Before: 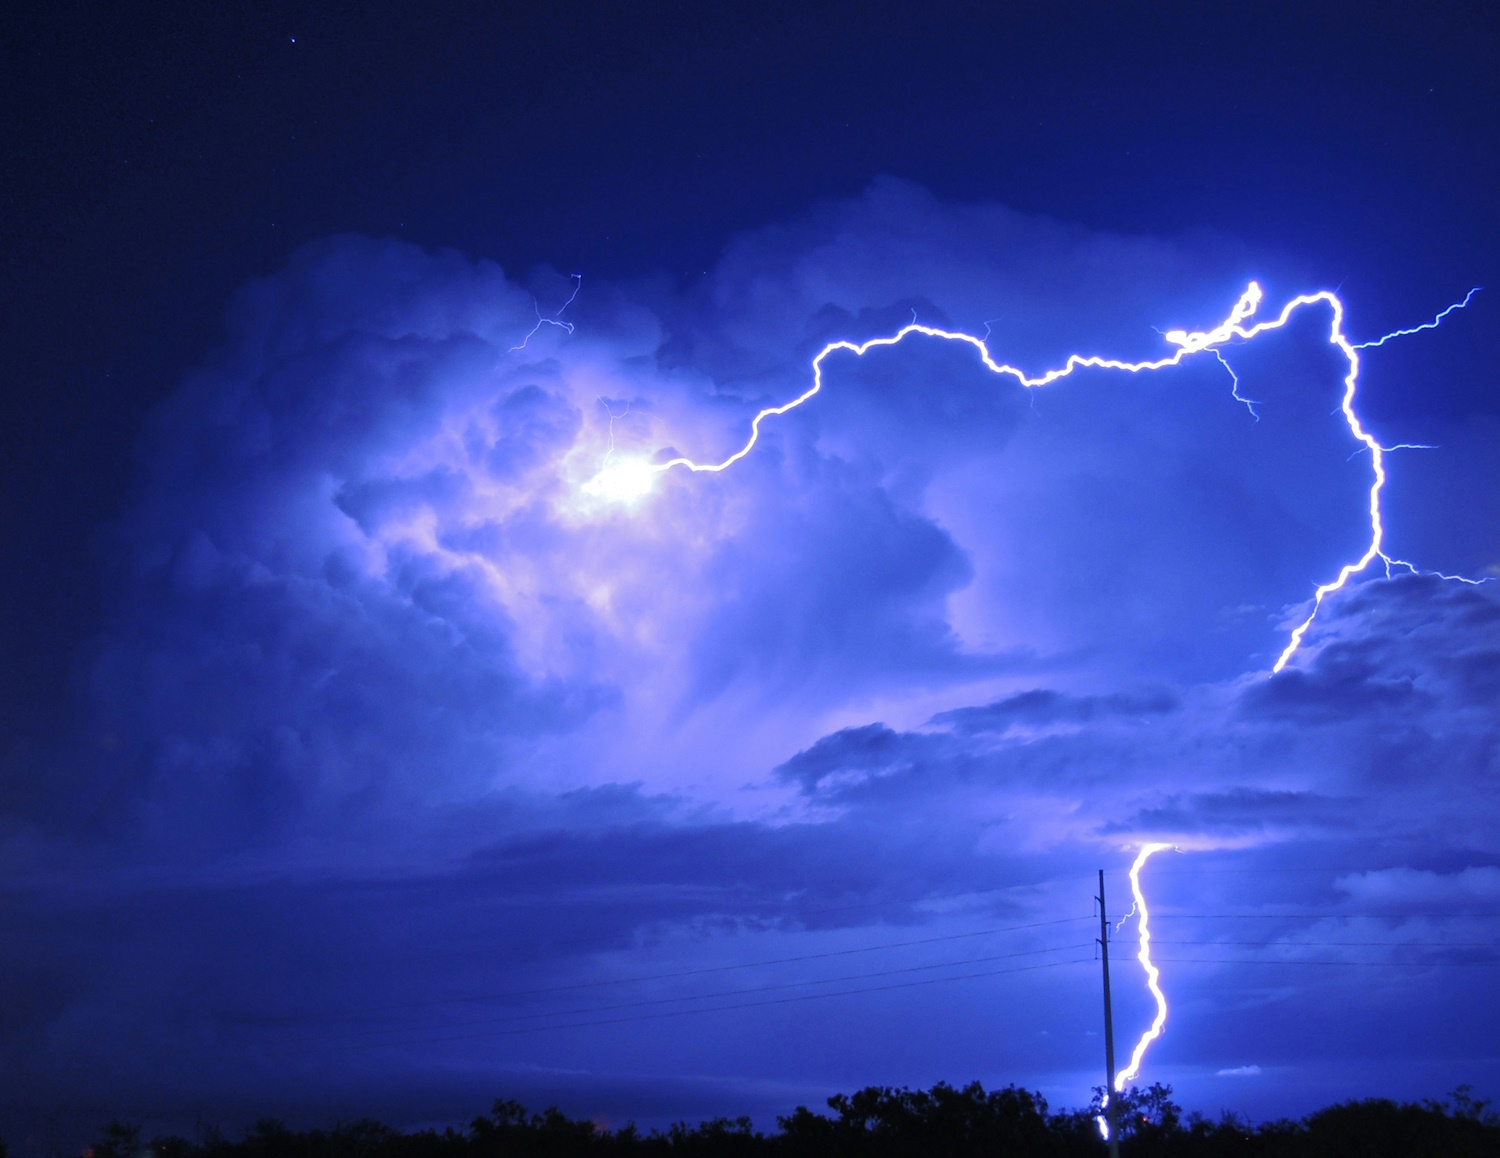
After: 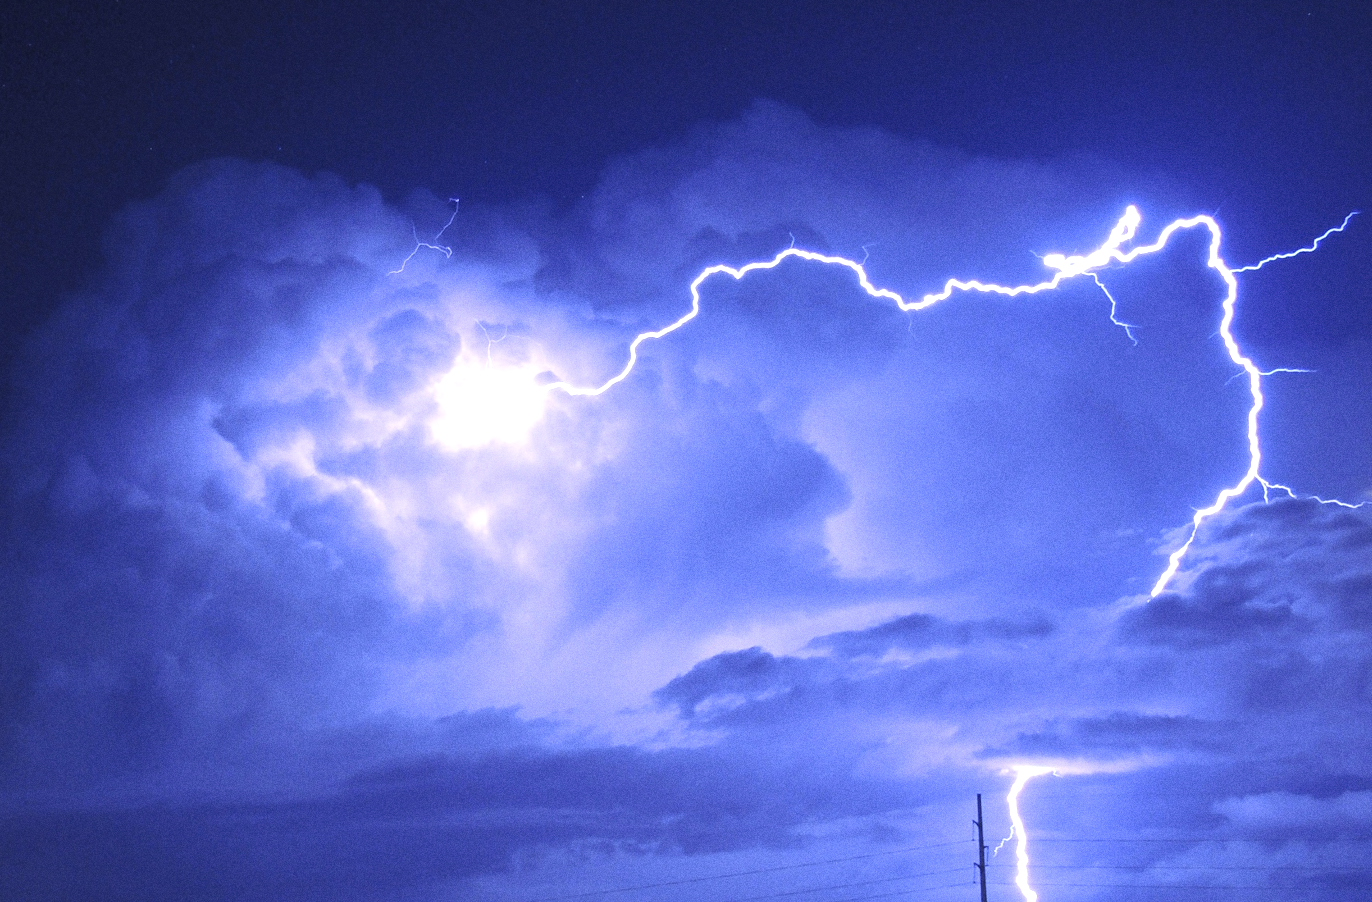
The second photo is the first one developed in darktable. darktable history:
exposure: black level correction 0, exposure 0.7 EV, compensate exposure bias true, compensate highlight preservation false
grain: coarseness 3.21 ISO
crop: left 8.155%, top 6.611%, bottom 15.385%
color balance: input saturation 100.43%, contrast fulcrum 14.22%, output saturation 70.41%
